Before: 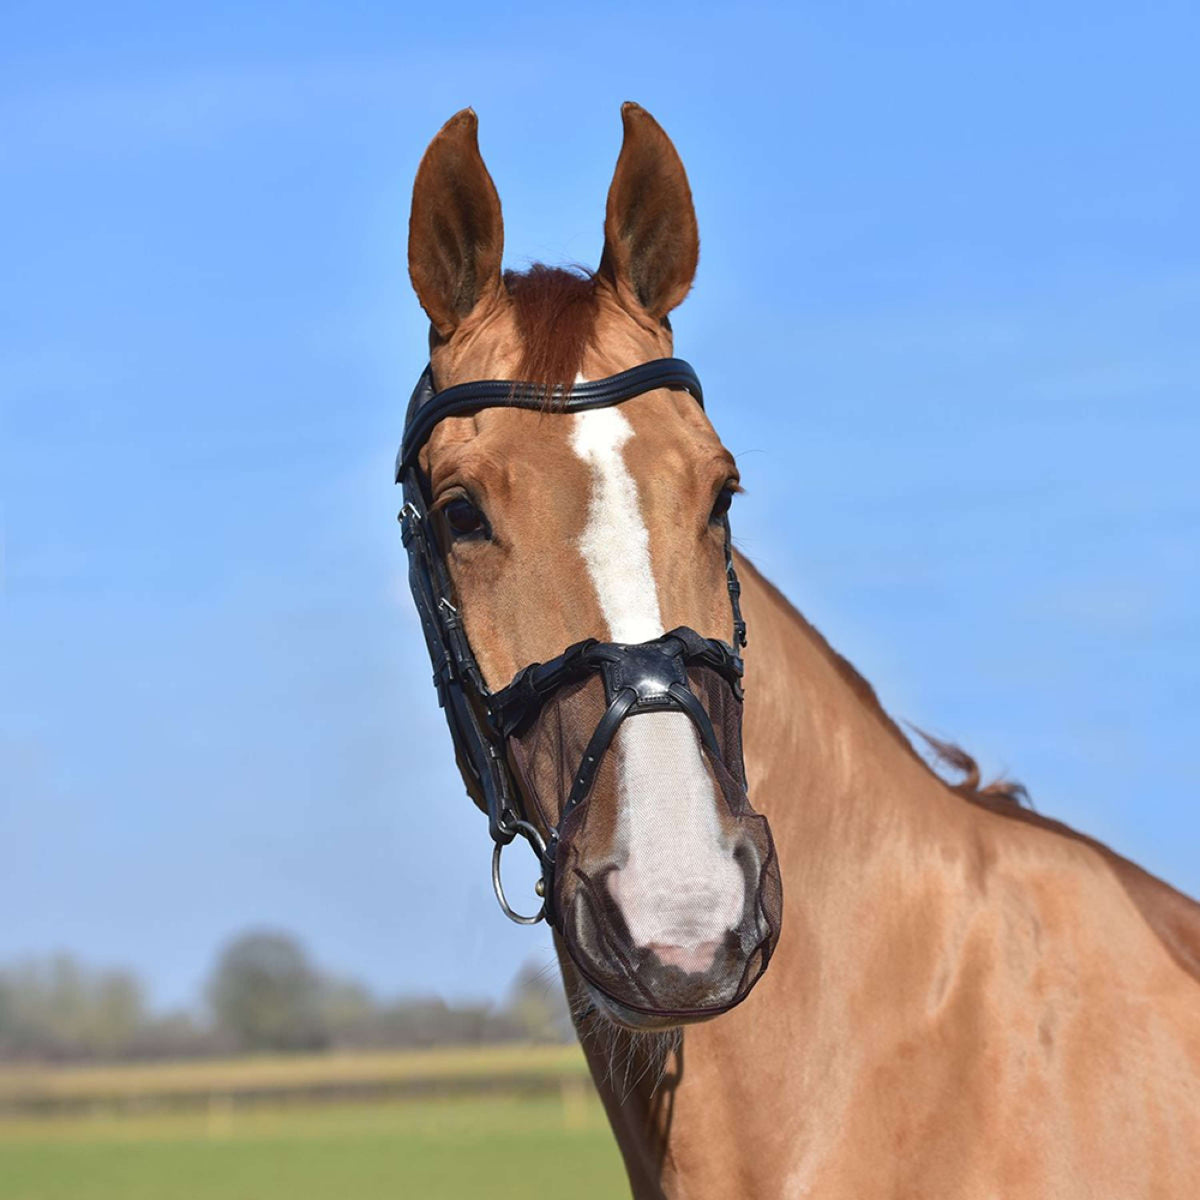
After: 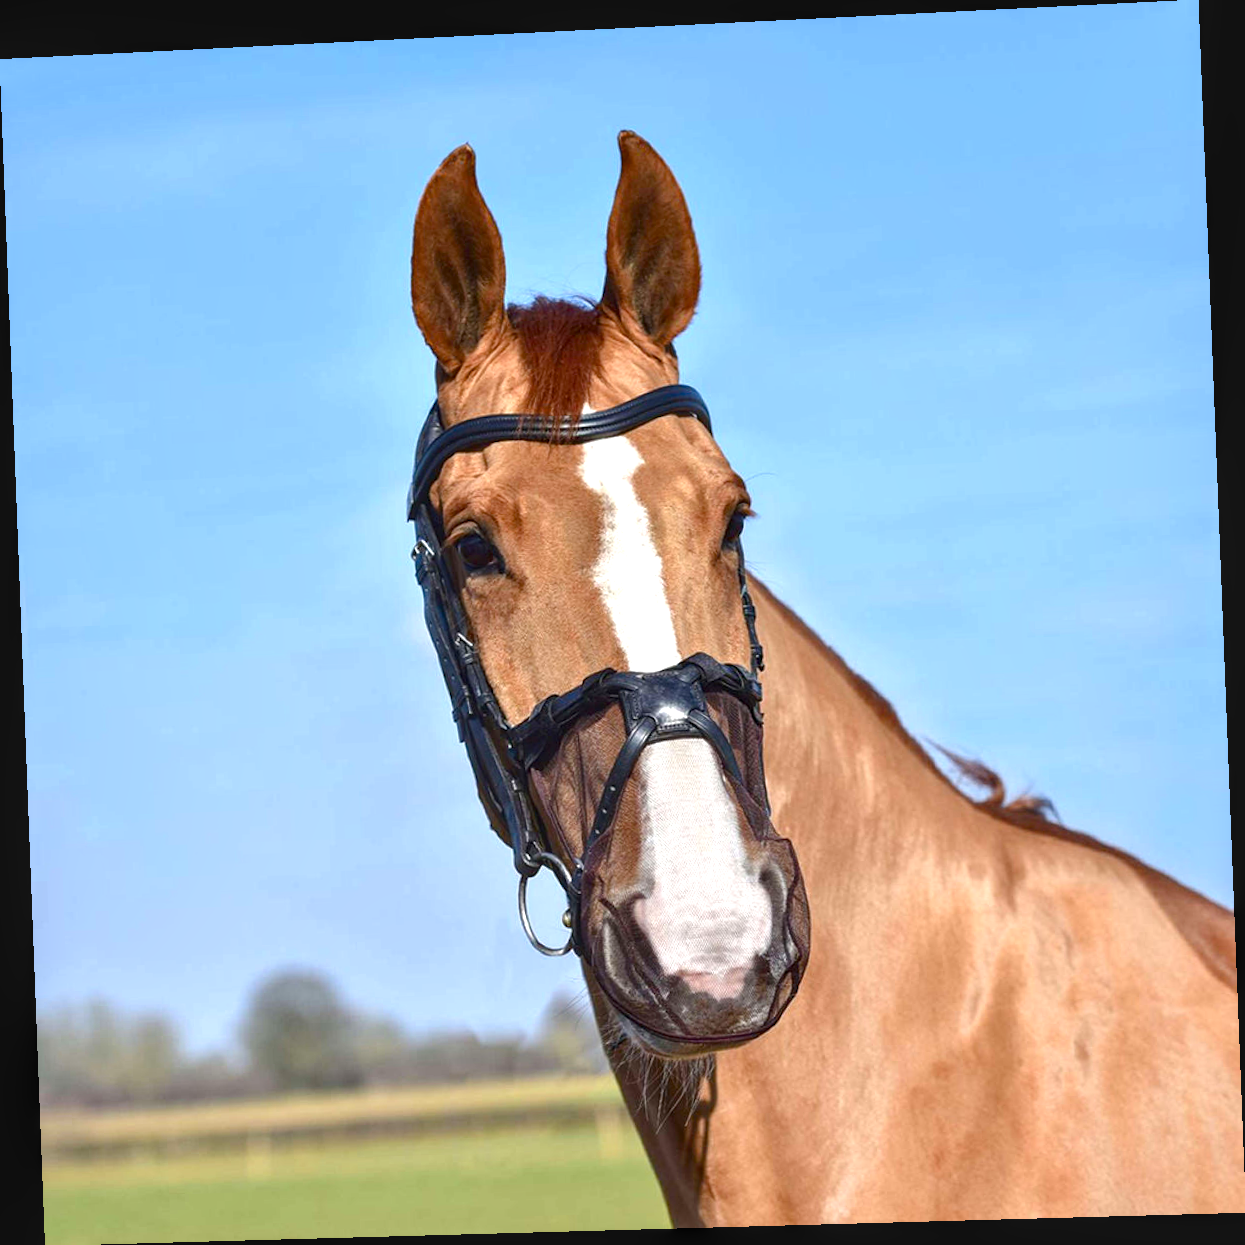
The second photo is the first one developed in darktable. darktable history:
local contrast: on, module defaults
rotate and perspective: rotation -2.22°, lens shift (horizontal) -0.022, automatic cropping off
color balance rgb: perceptual saturation grading › global saturation 20%, perceptual saturation grading › highlights -25%, perceptual saturation grading › shadows 25%
exposure: exposure 0.648 EV, compensate highlight preservation false
